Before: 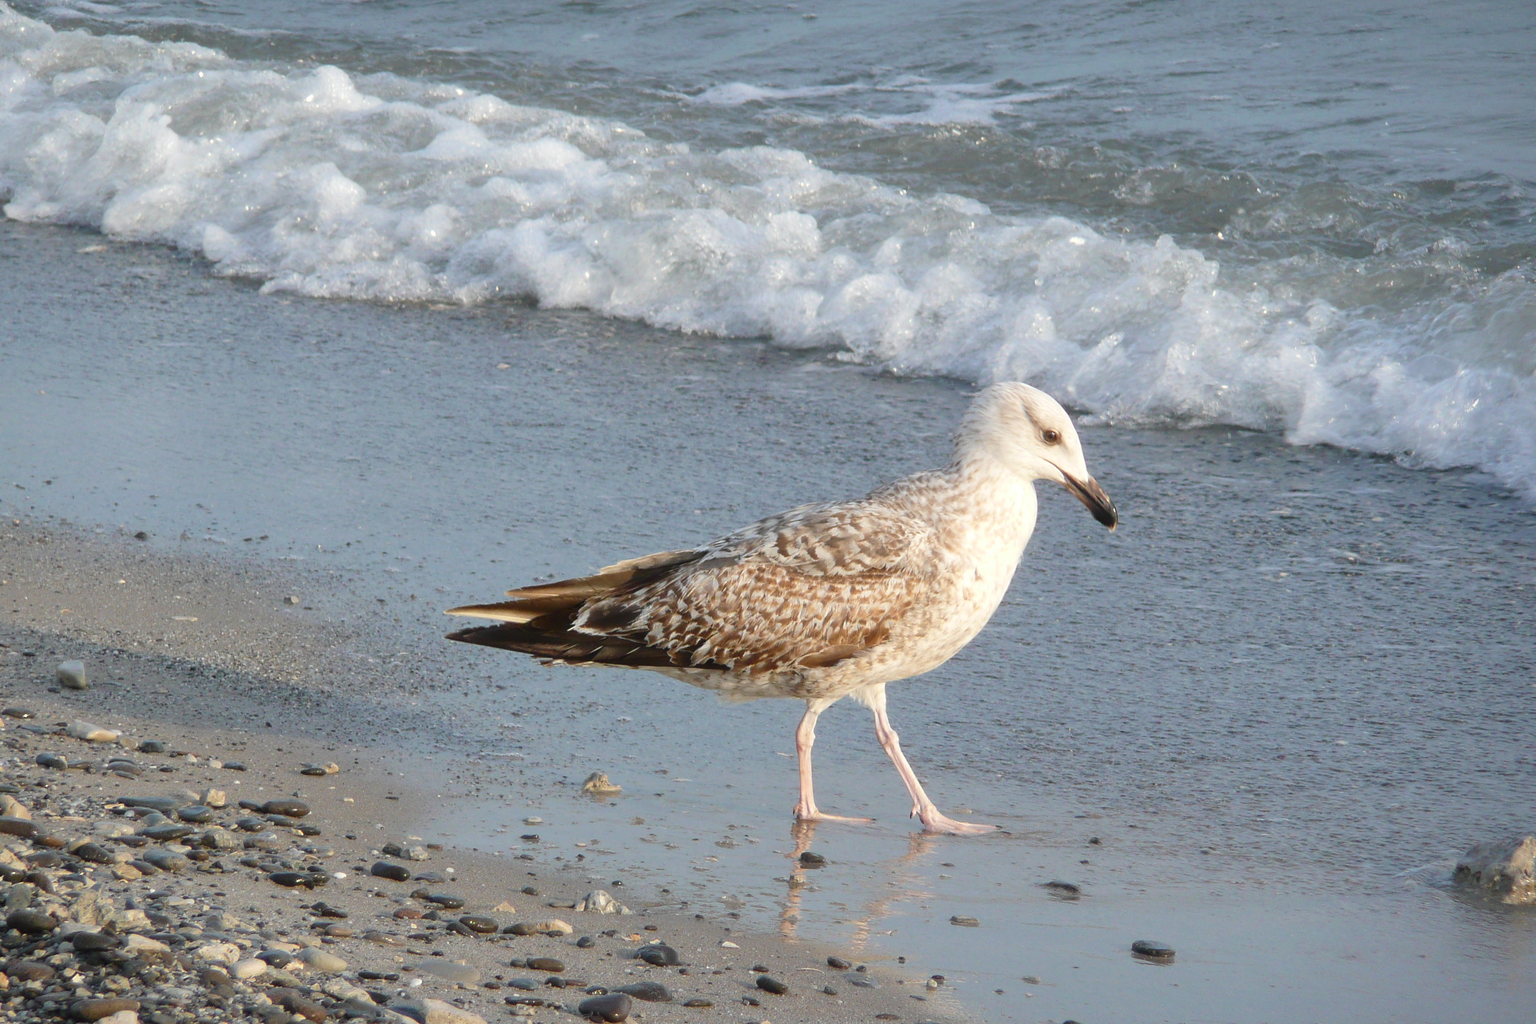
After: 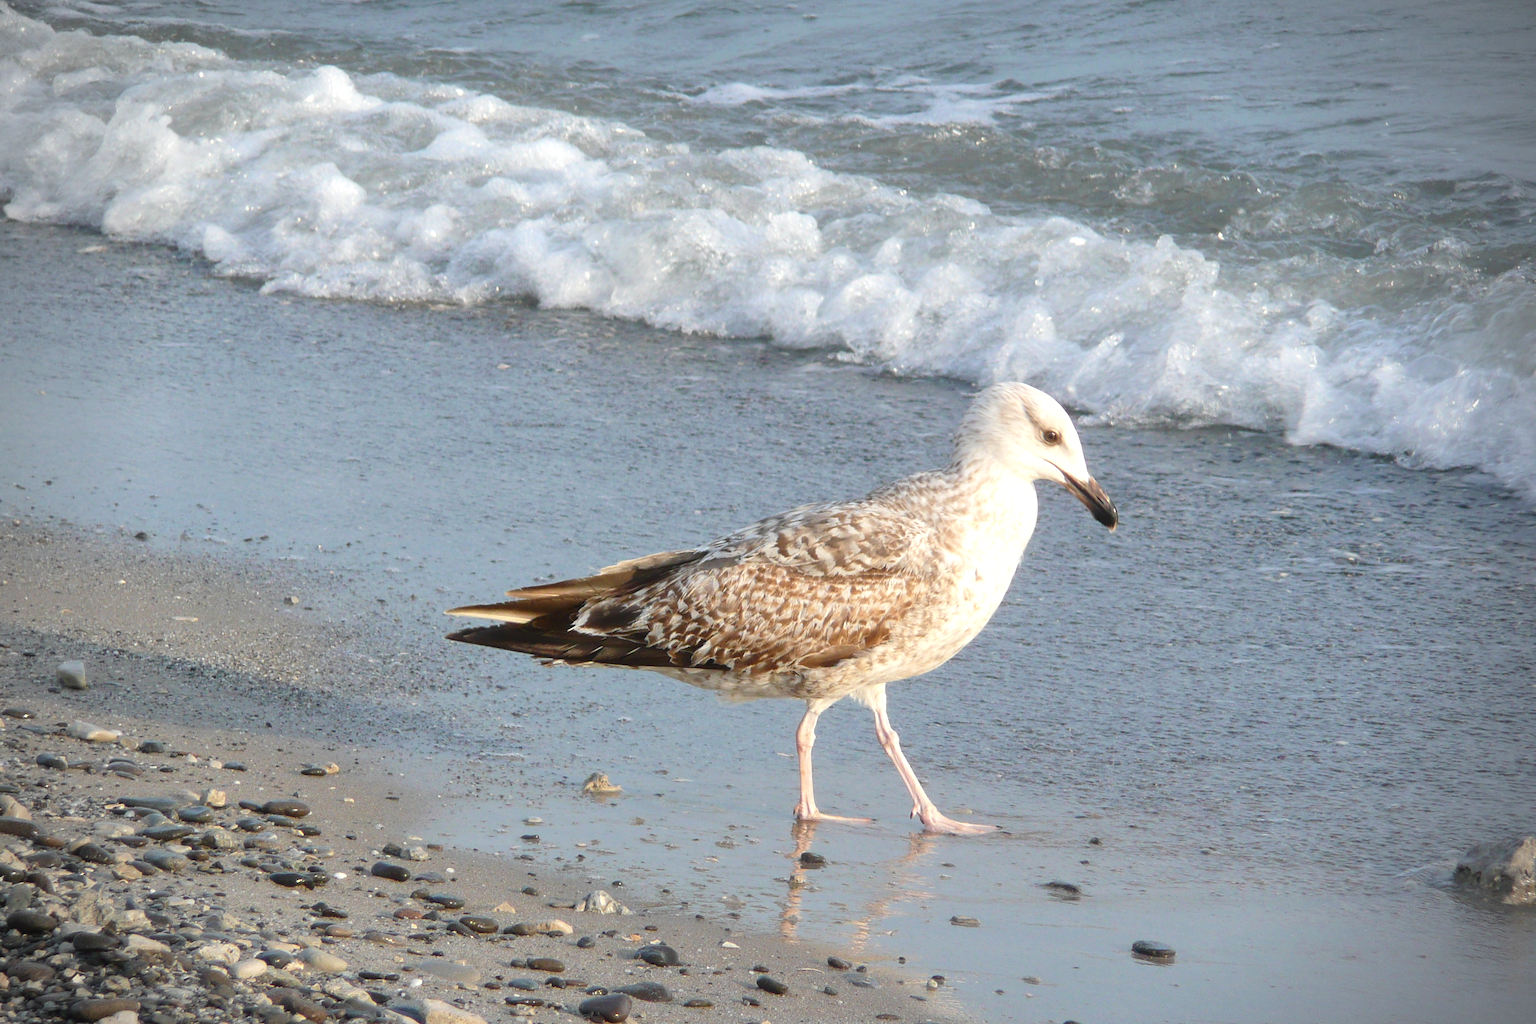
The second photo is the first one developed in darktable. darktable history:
exposure: exposure 0.272 EV, compensate highlight preservation false
vignetting: on, module defaults
